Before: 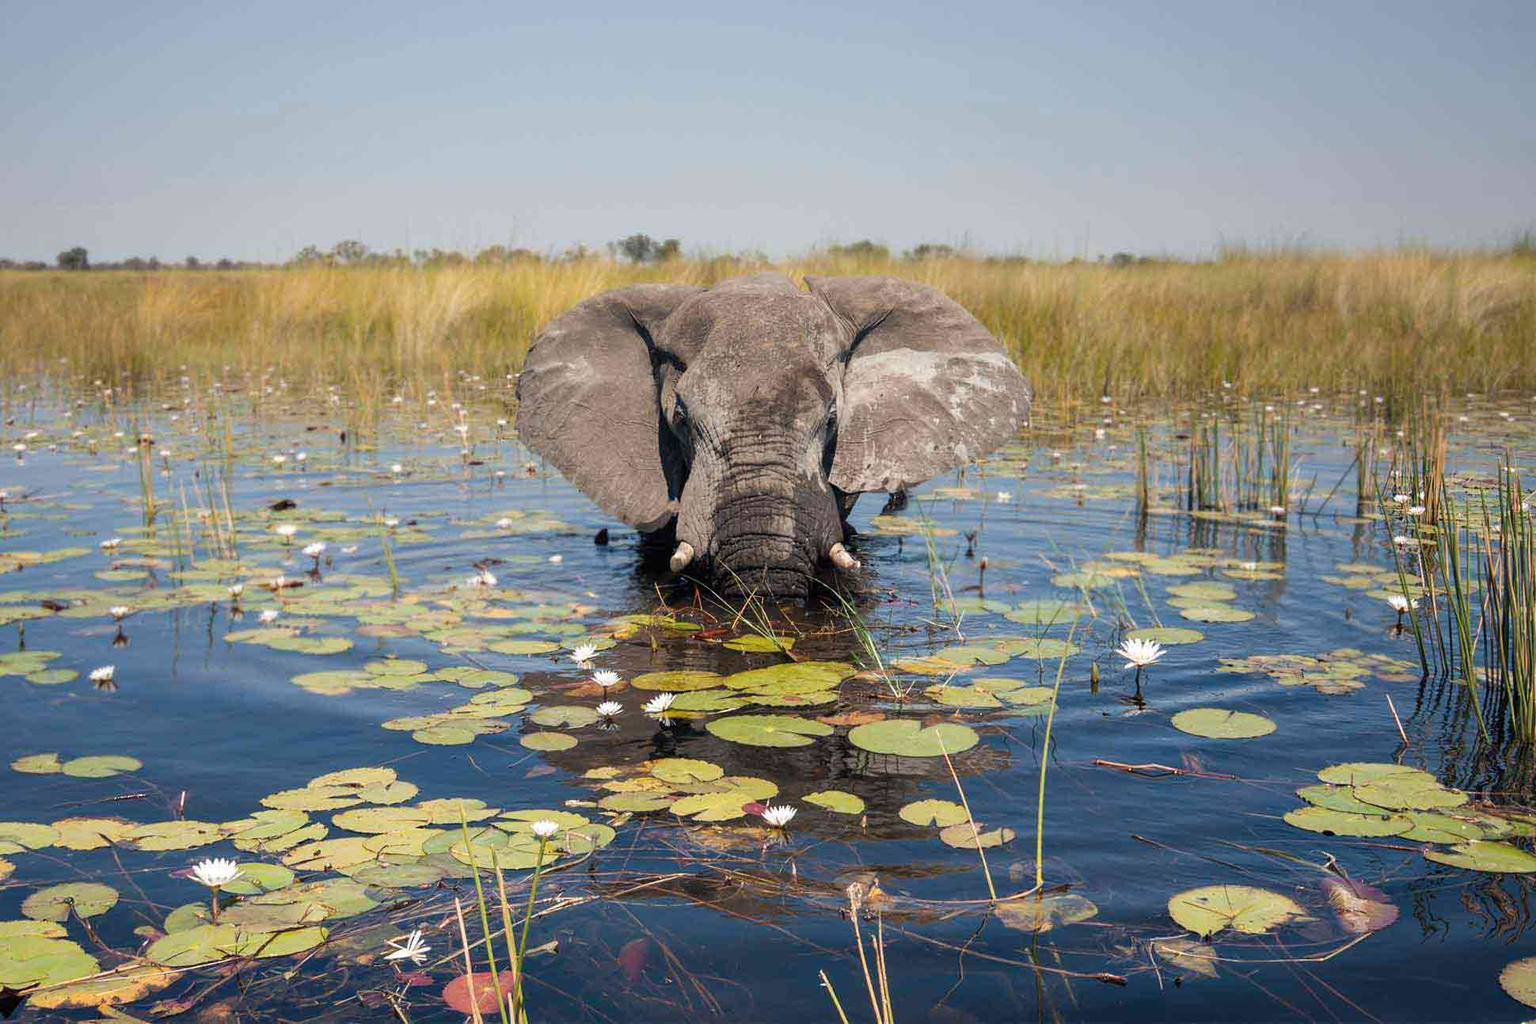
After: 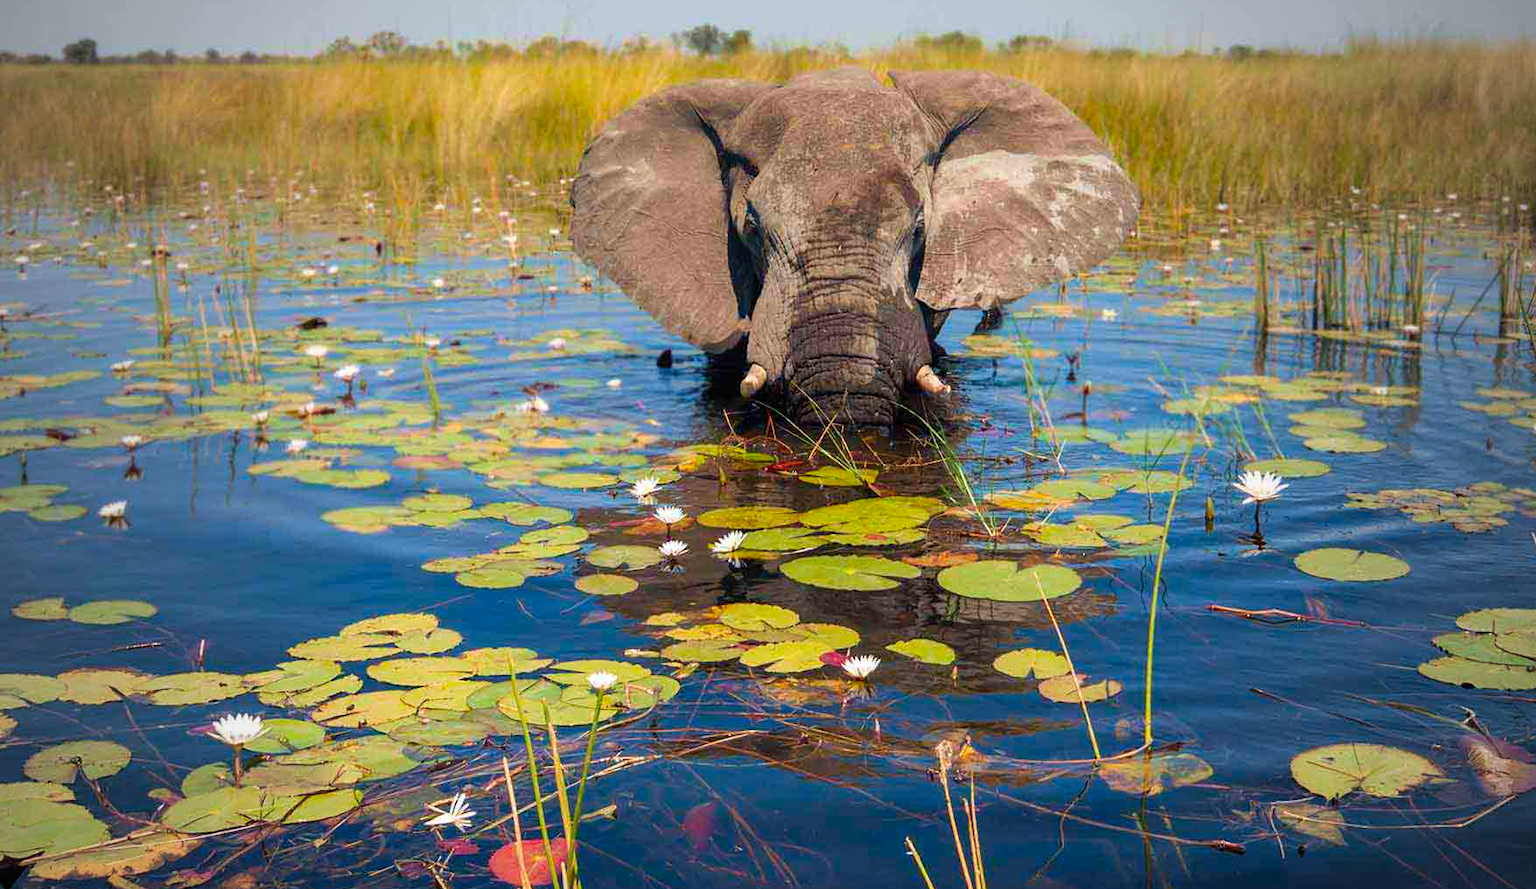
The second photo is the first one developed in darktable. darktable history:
tone equalizer: on, module defaults
vignetting: fall-off start 72.13%, fall-off radius 107.03%, width/height ratio 0.733
color correction: highlights a* -0.254, highlights b* -0.091
velvia: on, module defaults
contrast brightness saturation: saturation 0.513
crop: top 20.765%, right 9.437%, bottom 0.302%
